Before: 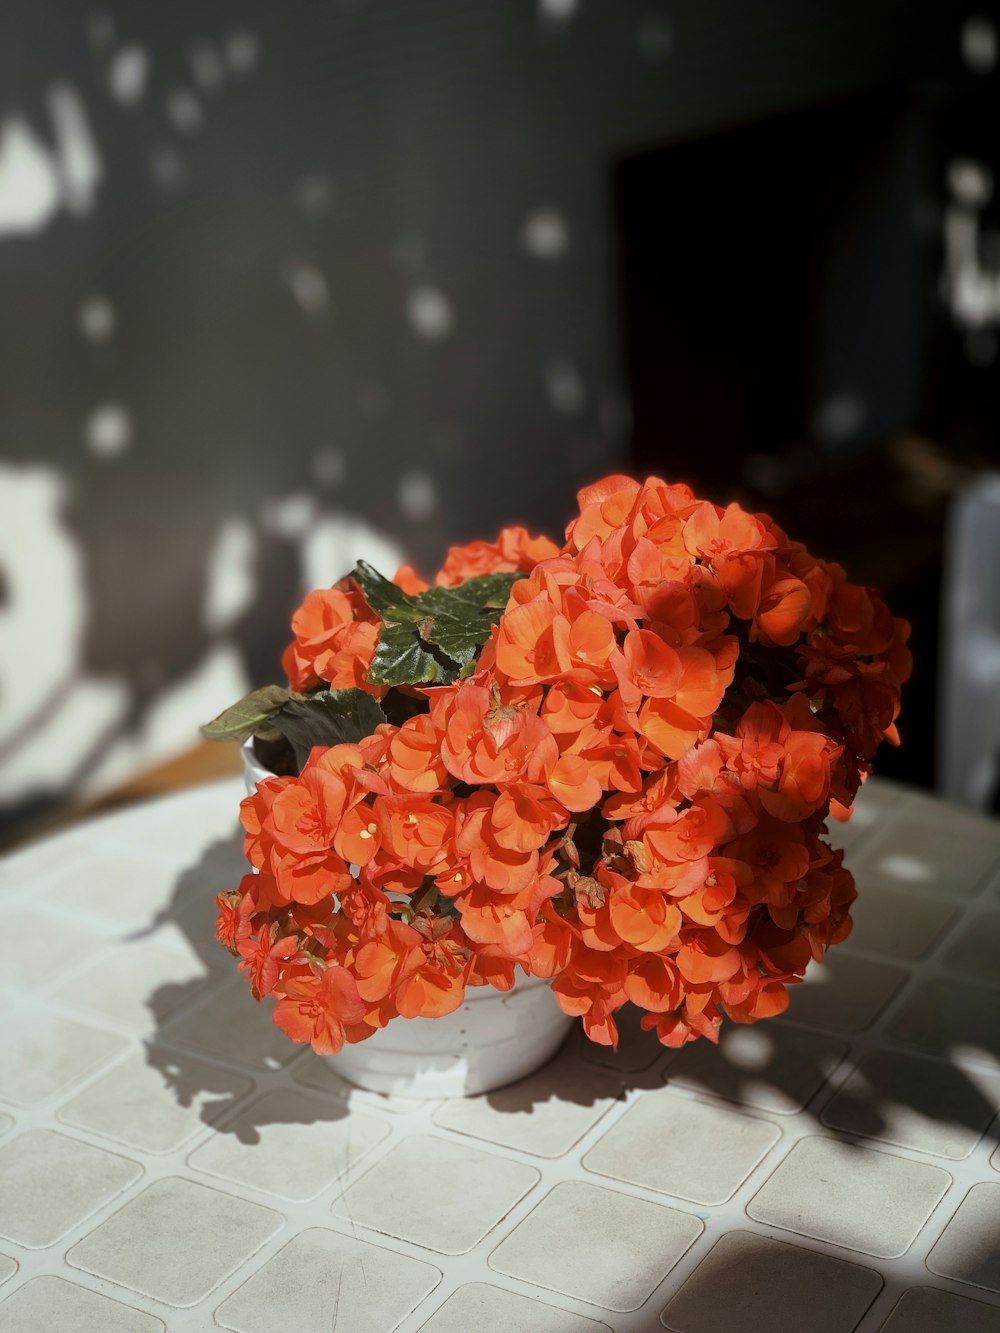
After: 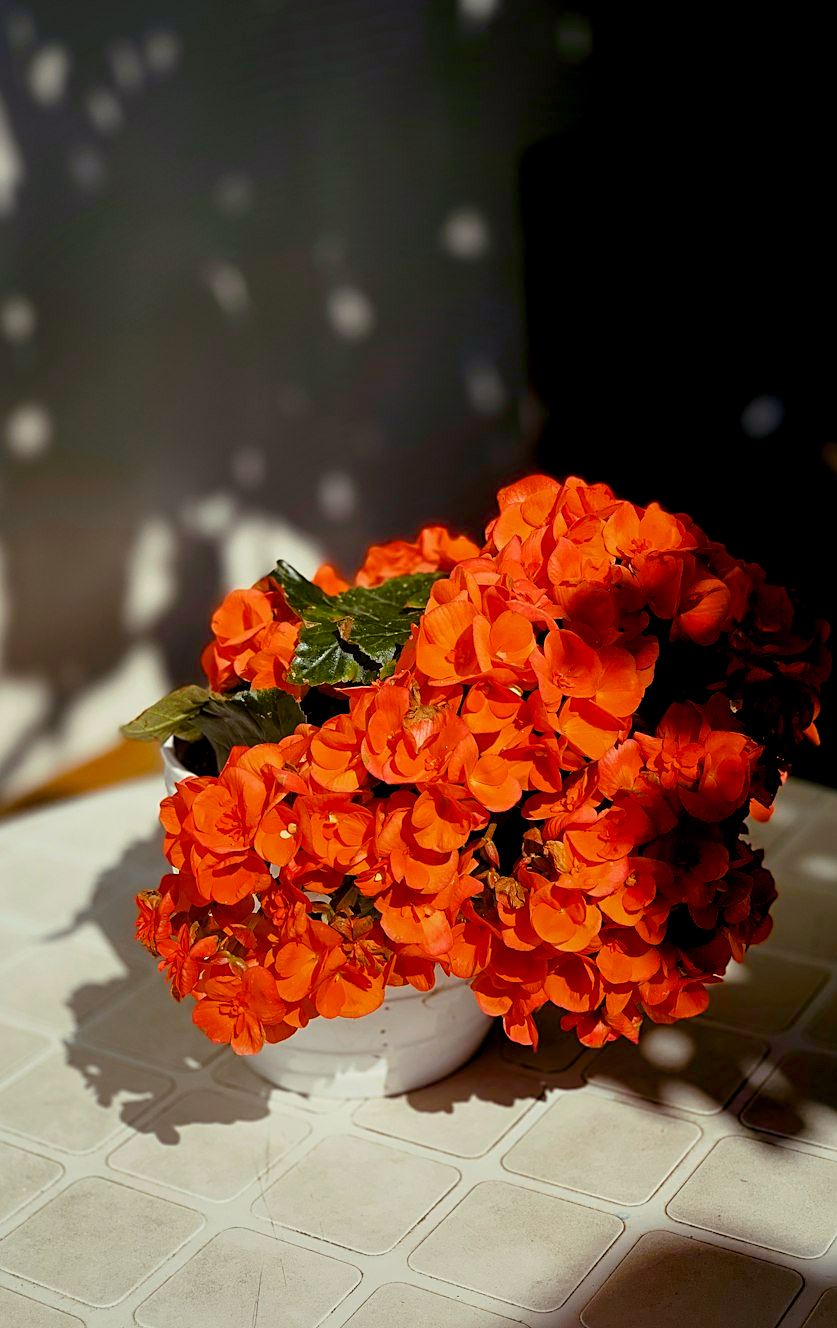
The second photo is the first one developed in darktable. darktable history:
exposure: exposure -0.04 EV, compensate highlight preservation false
crop: left 8.026%, right 7.374%
sharpen: on, module defaults
tone equalizer: on, module defaults
color balance rgb: shadows lift › chroma 3%, shadows lift › hue 280.8°, power › hue 330°, highlights gain › chroma 3%, highlights gain › hue 75.6°, global offset › luminance -1%, perceptual saturation grading › global saturation 20%, perceptual saturation grading › highlights -25%, perceptual saturation grading › shadows 50%, global vibrance 20%
